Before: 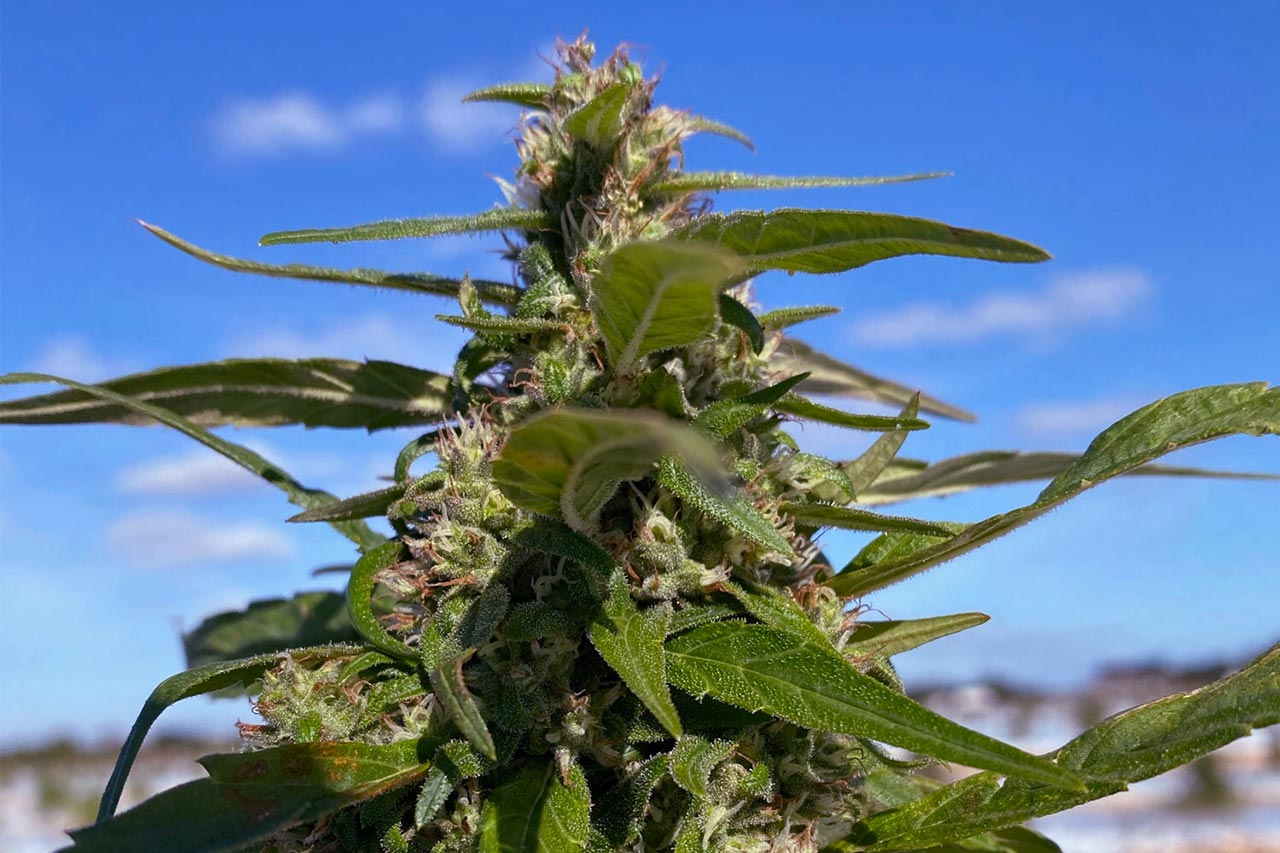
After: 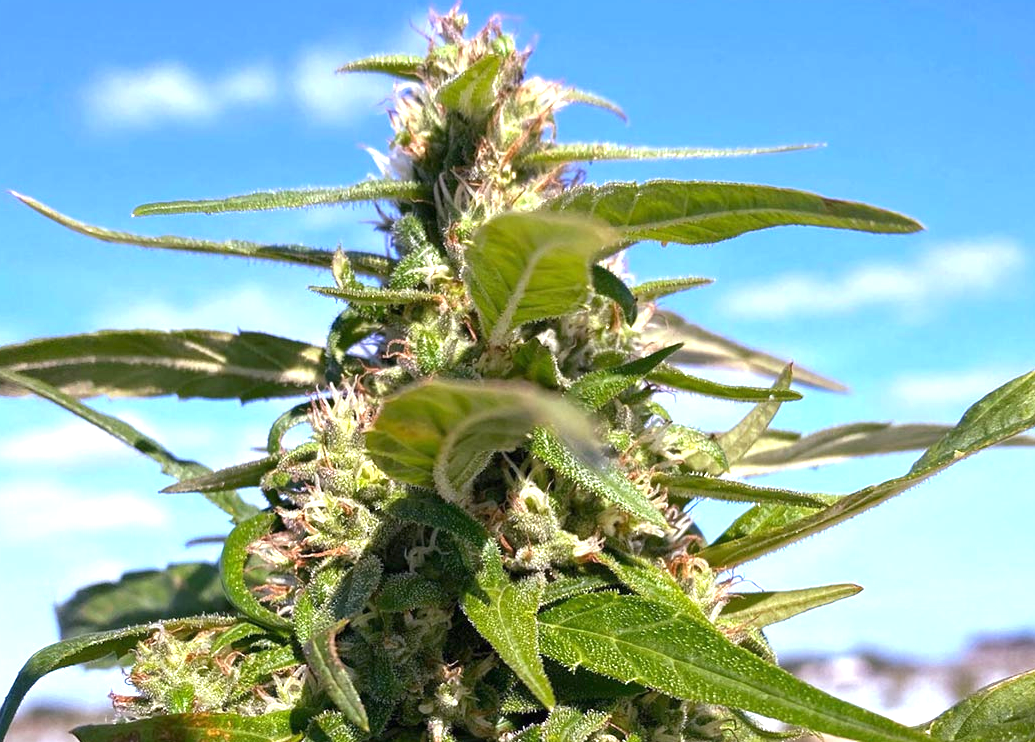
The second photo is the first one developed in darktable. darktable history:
crop: left 9.929%, top 3.475%, right 9.188%, bottom 9.529%
exposure: black level correction 0, exposure 1.2 EV, compensate highlight preservation false
